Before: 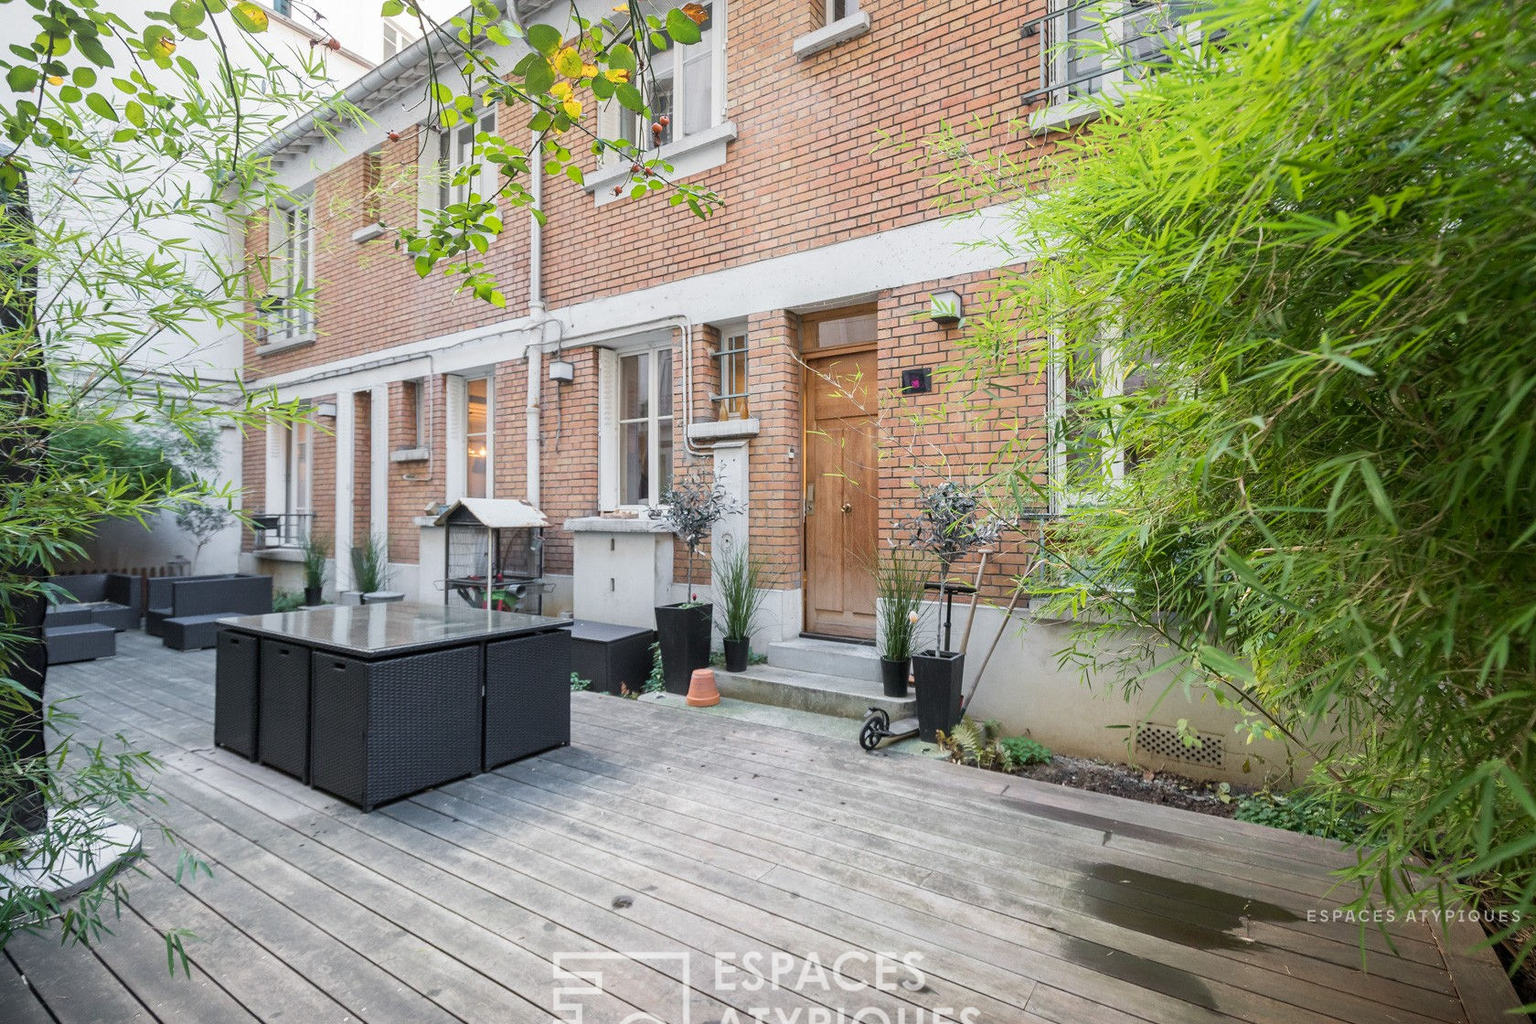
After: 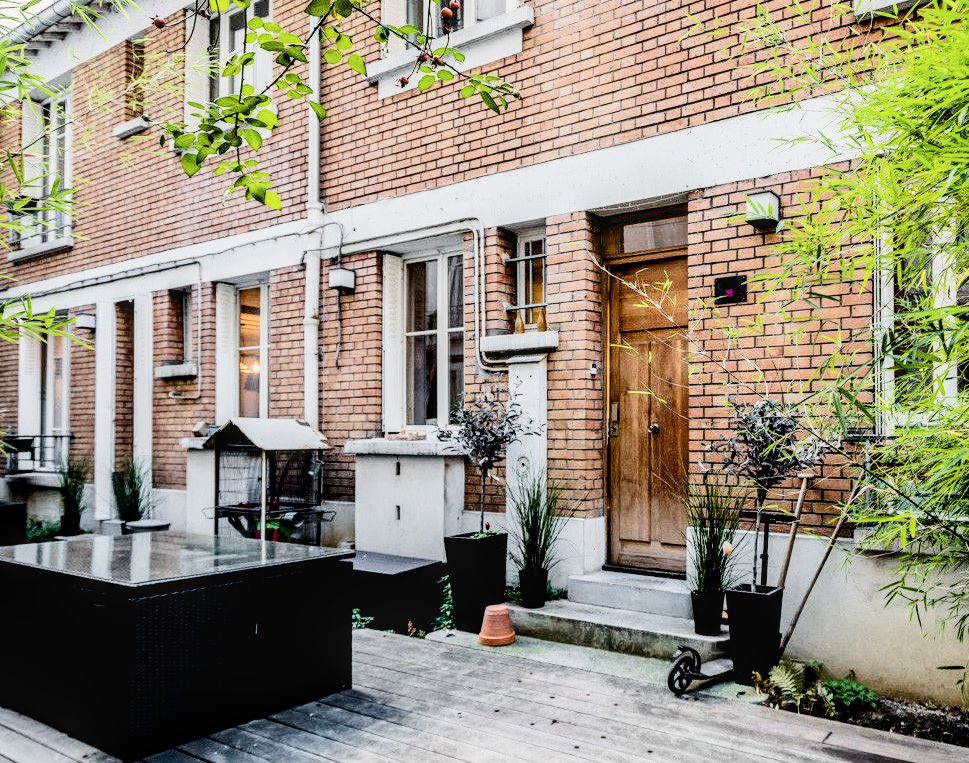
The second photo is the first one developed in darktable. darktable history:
crop: left 16.192%, top 11.41%, right 26.081%, bottom 20.452%
contrast brightness saturation: contrast 0.274
exposure: black level correction 0.057, compensate highlight preservation false
filmic rgb: black relative exposure -5.03 EV, white relative exposure 3.96 EV, hardness 2.89, contrast 1.3, highlights saturation mix -30.7%
local contrast: detail 130%
